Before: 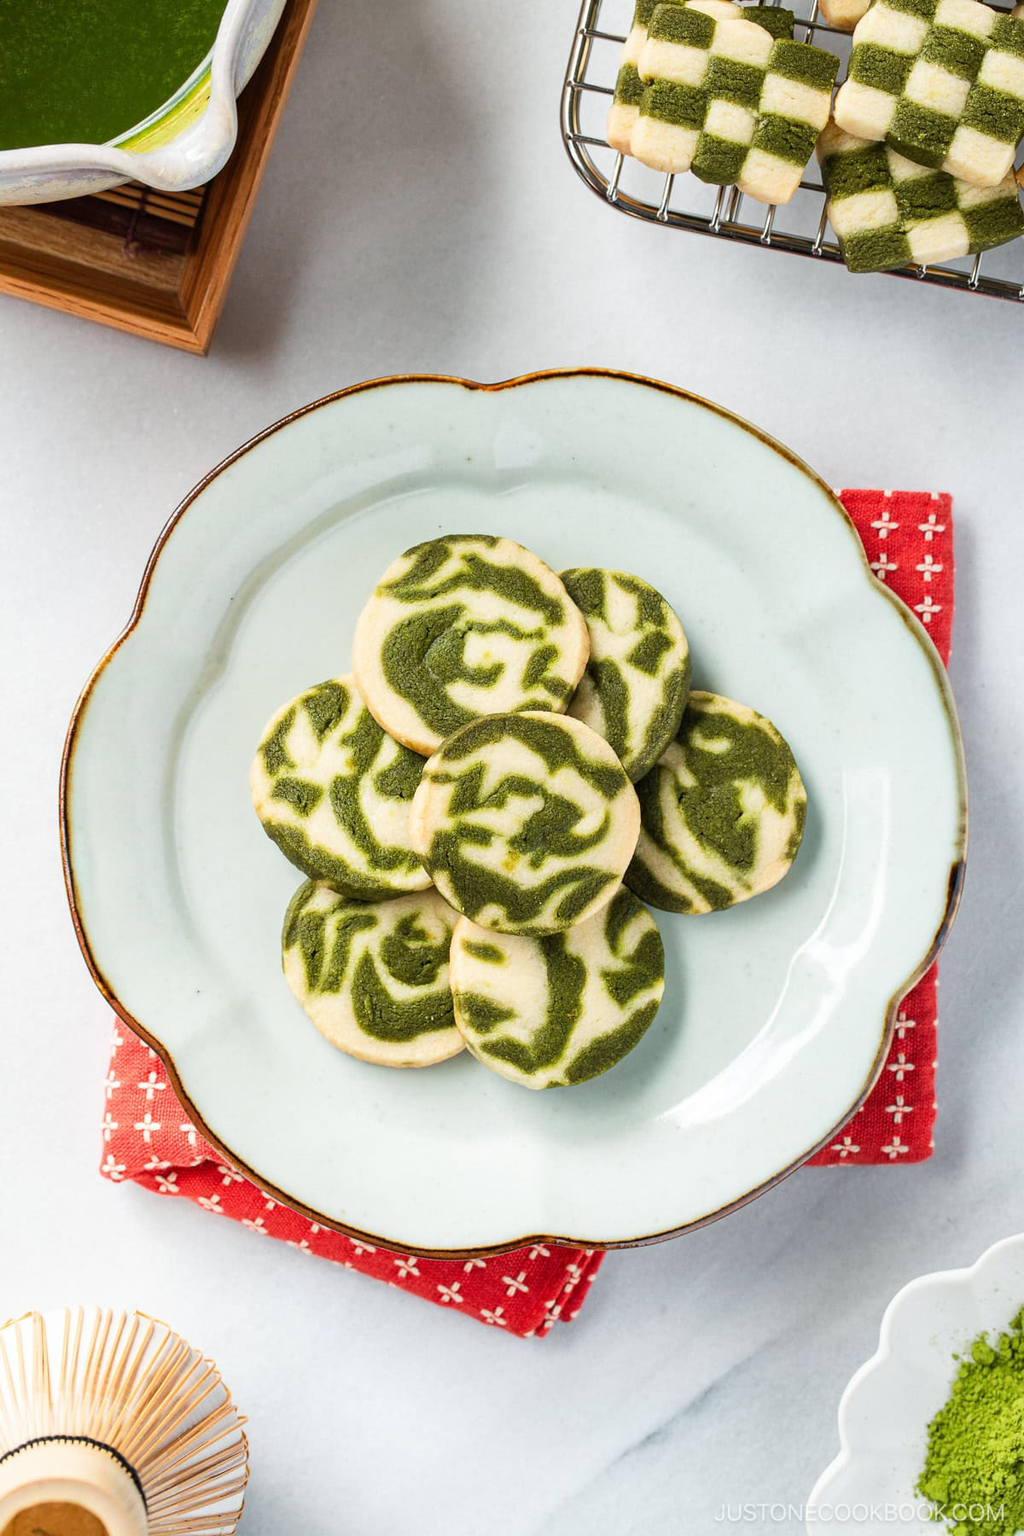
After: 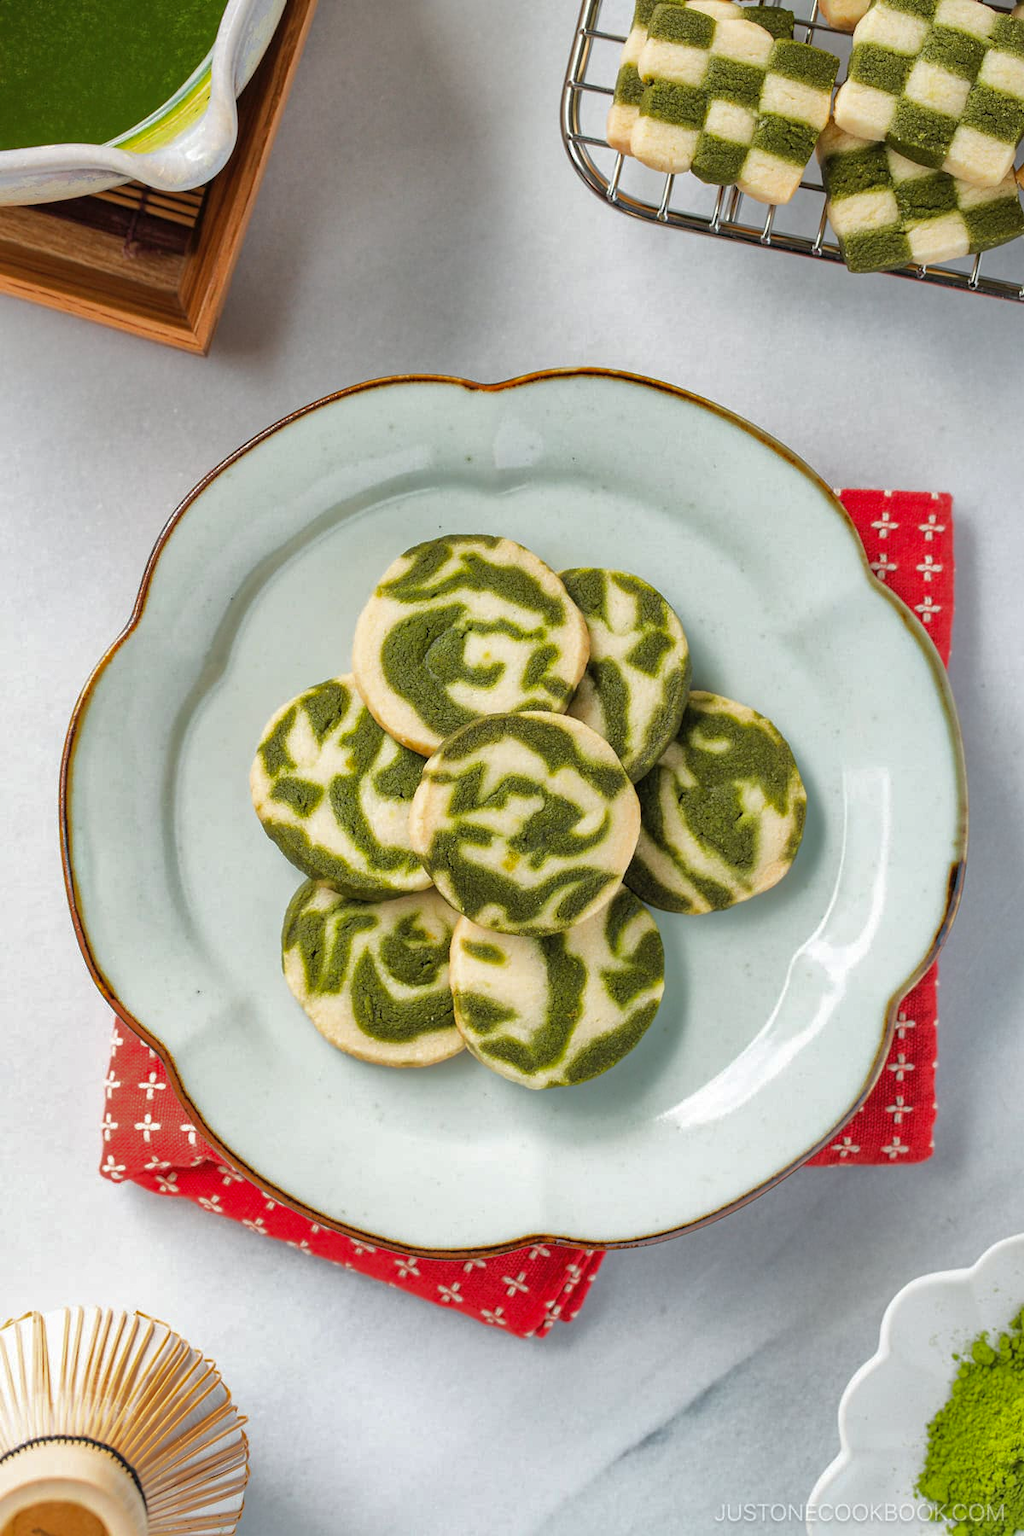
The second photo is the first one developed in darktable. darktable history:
shadows and highlights: shadows 39.25, highlights -59.76
